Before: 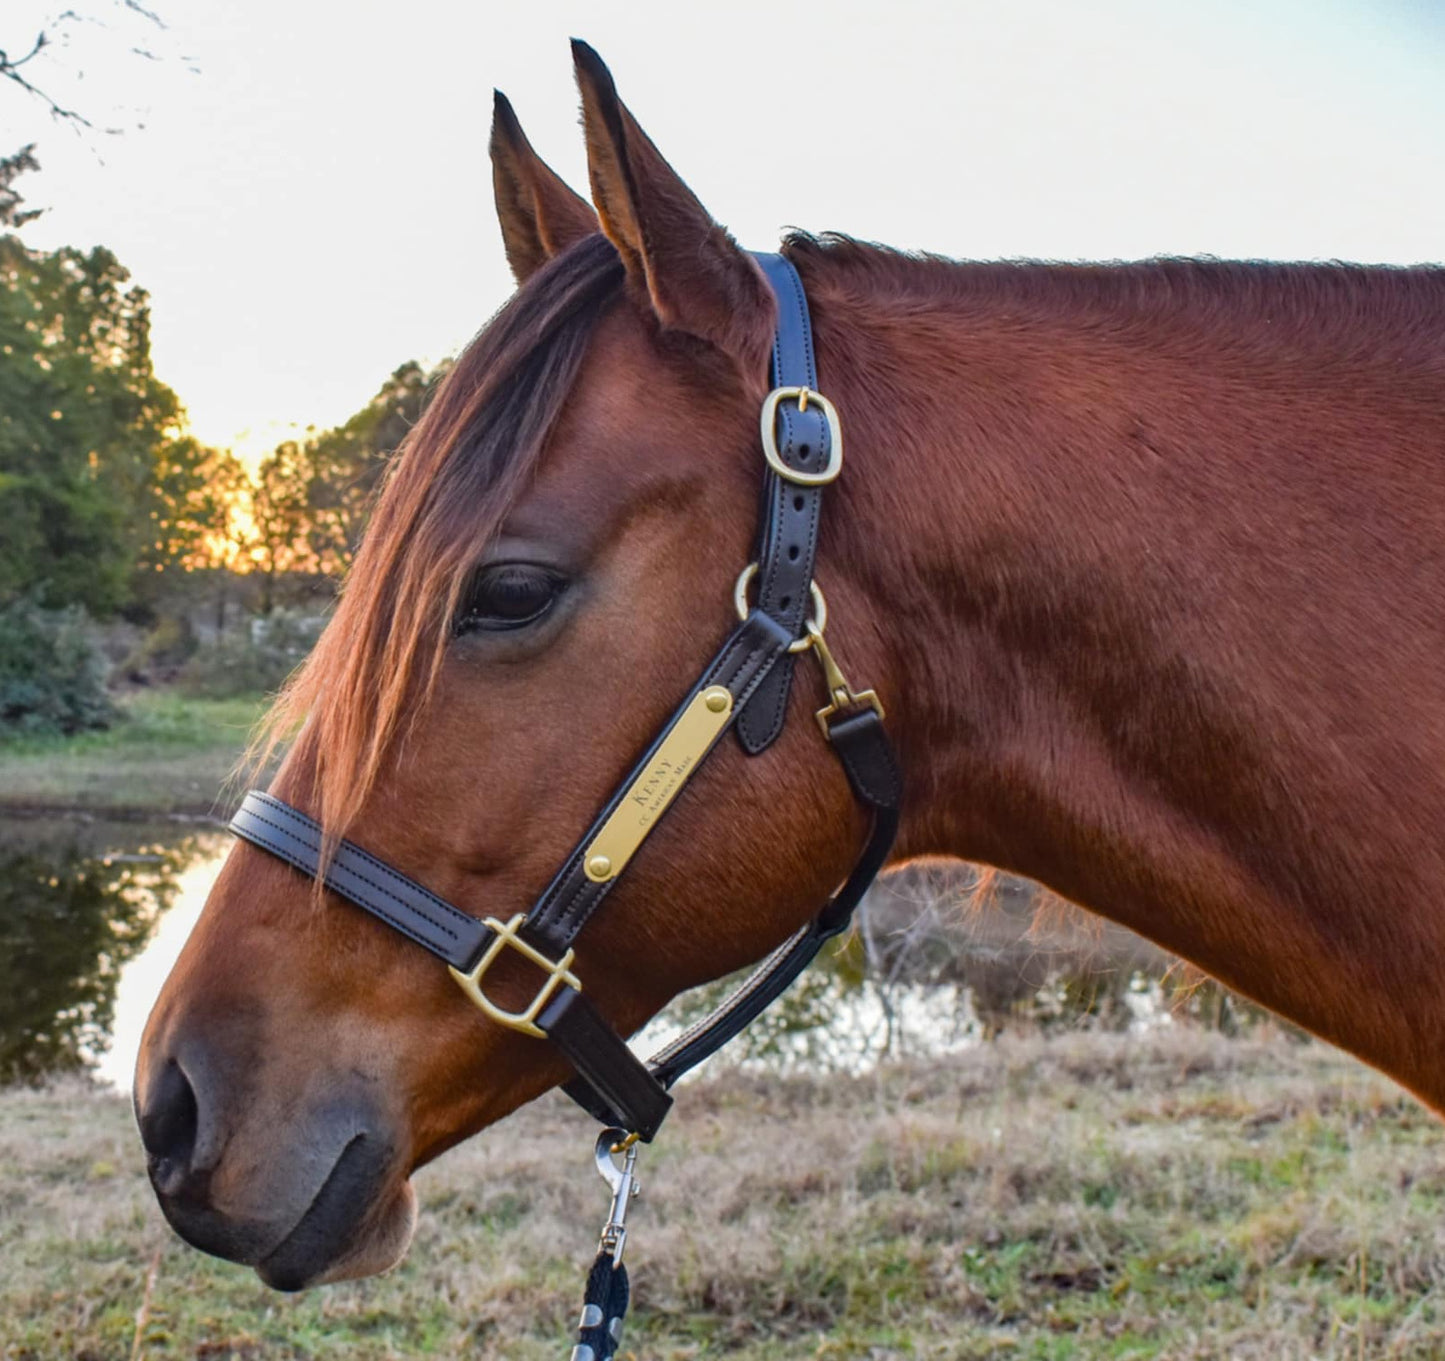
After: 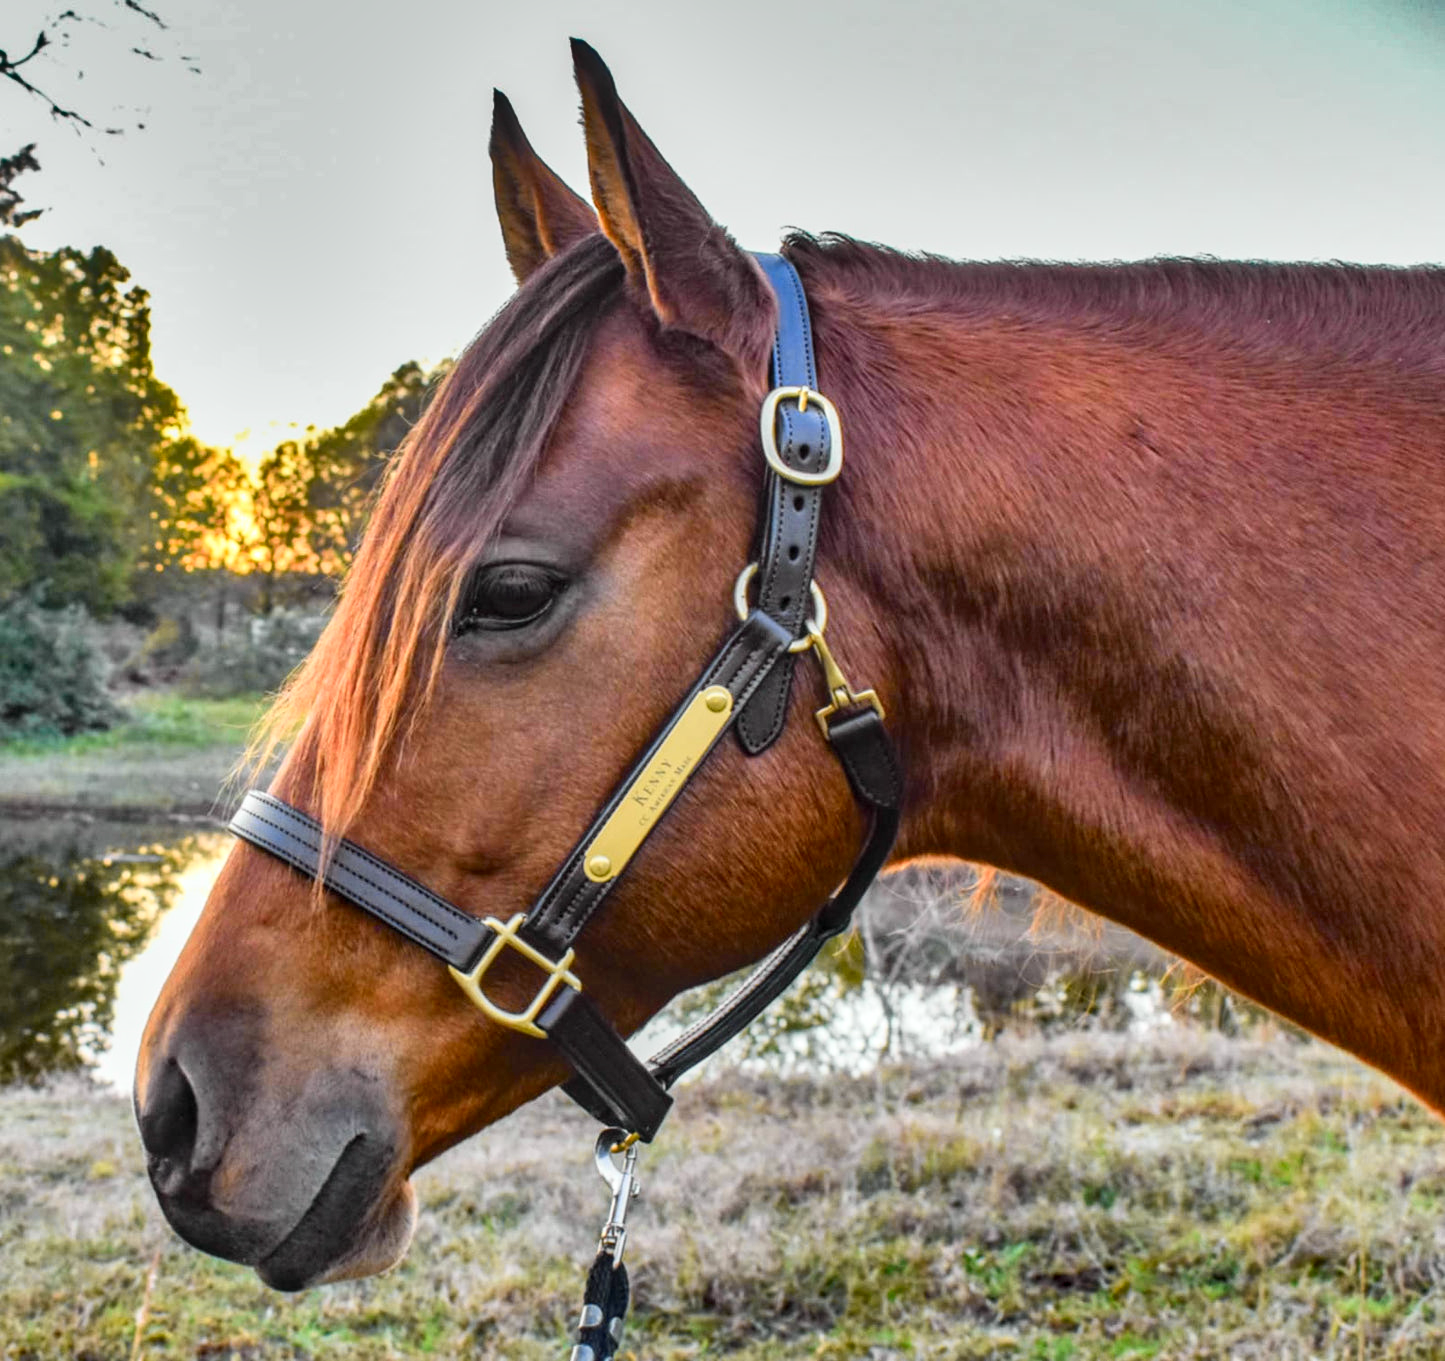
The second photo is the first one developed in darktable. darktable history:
tone curve: curves: ch0 [(0, 0.012) (0.093, 0.11) (0.345, 0.425) (0.457, 0.562) (0.628, 0.738) (0.839, 0.909) (0.998, 0.978)]; ch1 [(0, 0) (0.437, 0.408) (0.472, 0.47) (0.502, 0.497) (0.527, 0.523) (0.568, 0.577) (0.62, 0.66) (0.669, 0.748) (0.859, 0.899) (1, 1)]; ch2 [(0, 0) (0.33, 0.301) (0.421, 0.443) (0.473, 0.498) (0.509, 0.502) (0.535, 0.545) (0.549, 0.576) (0.644, 0.703) (1, 1)], color space Lab, independent channels, preserve colors none
local contrast: on, module defaults
shadows and highlights: shadows 24.75, highlights -77.66, soften with gaussian
